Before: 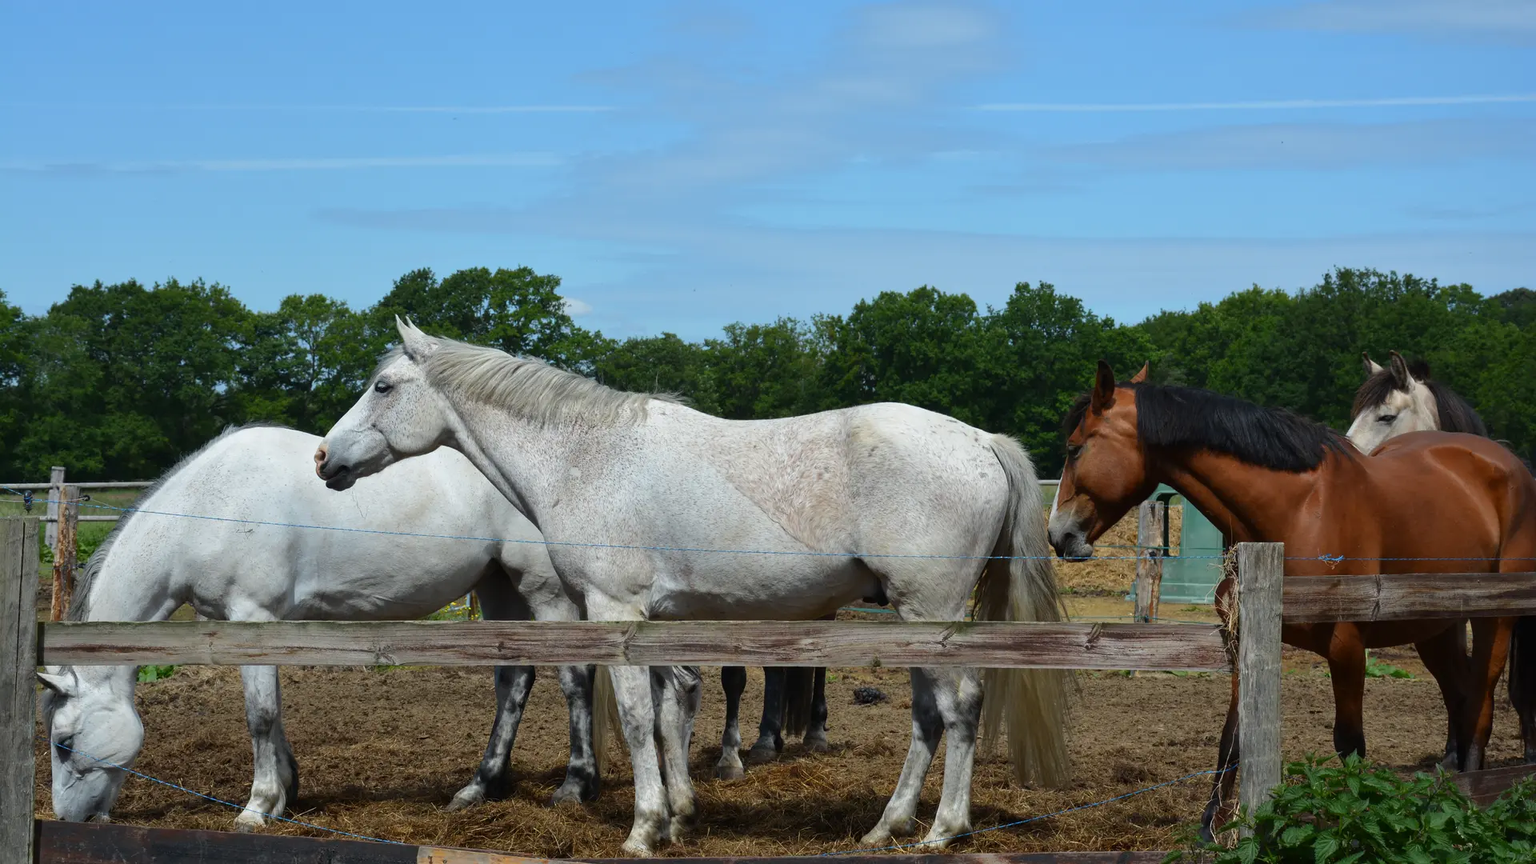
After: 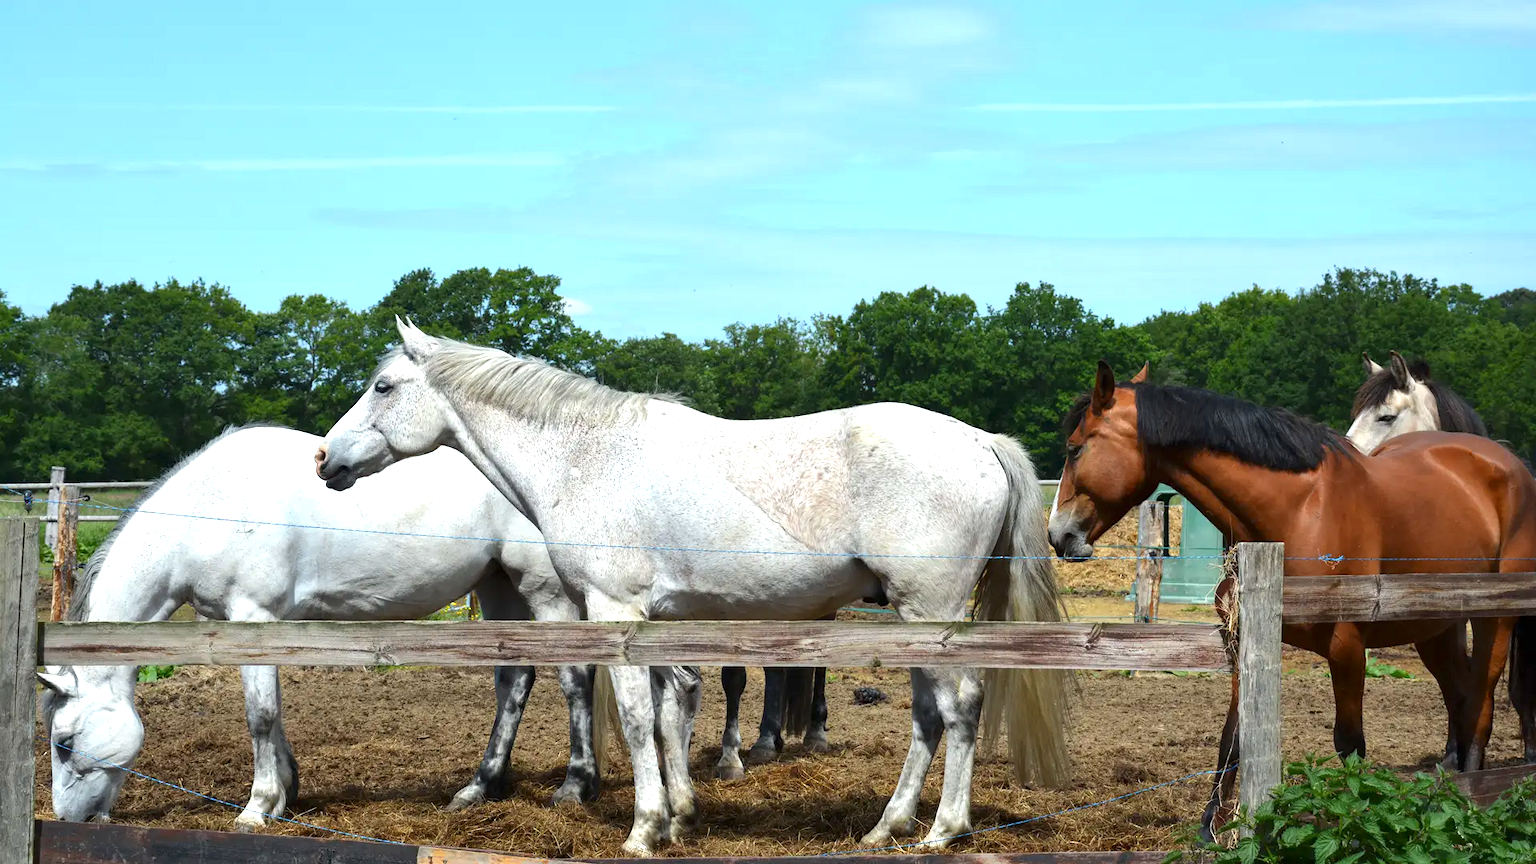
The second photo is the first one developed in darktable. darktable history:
local contrast: highlights 62%, shadows 112%, detail 107%, midtone range 0.53
exposure: exposure 1.056 EV, compensate highlight preservation false
